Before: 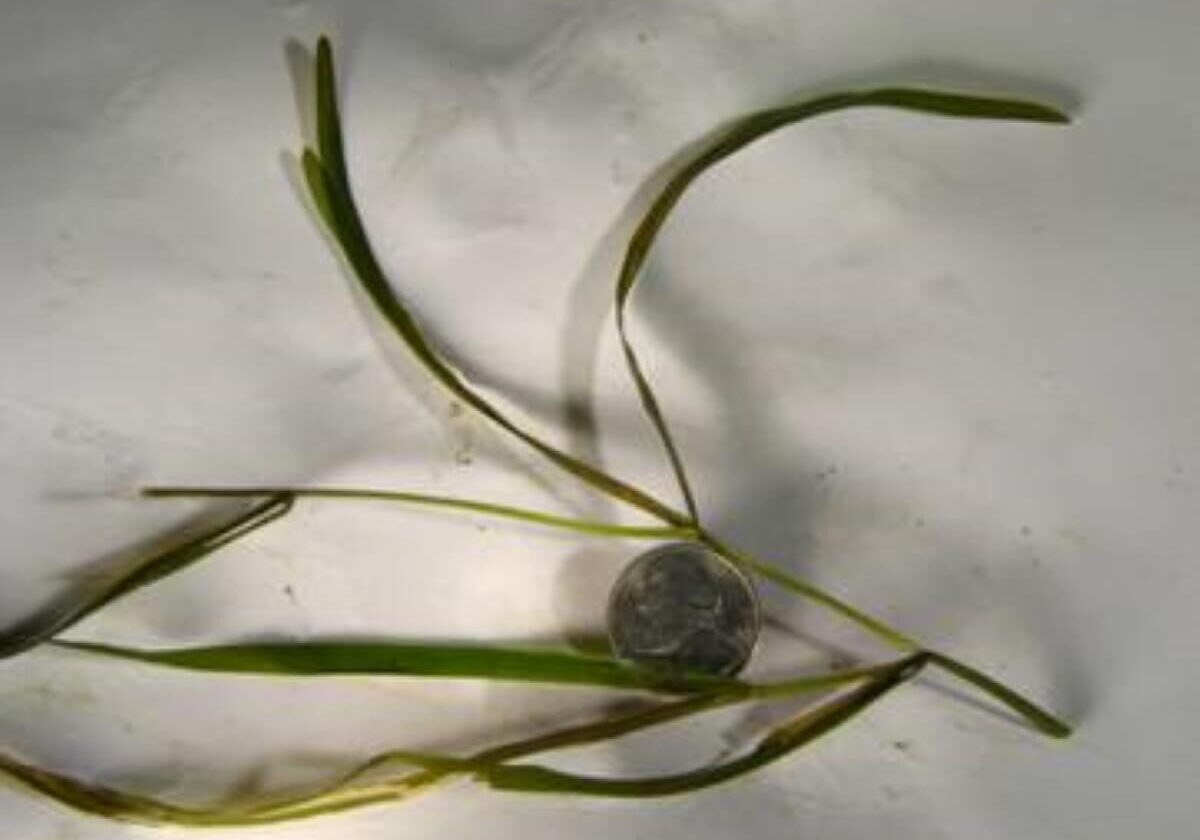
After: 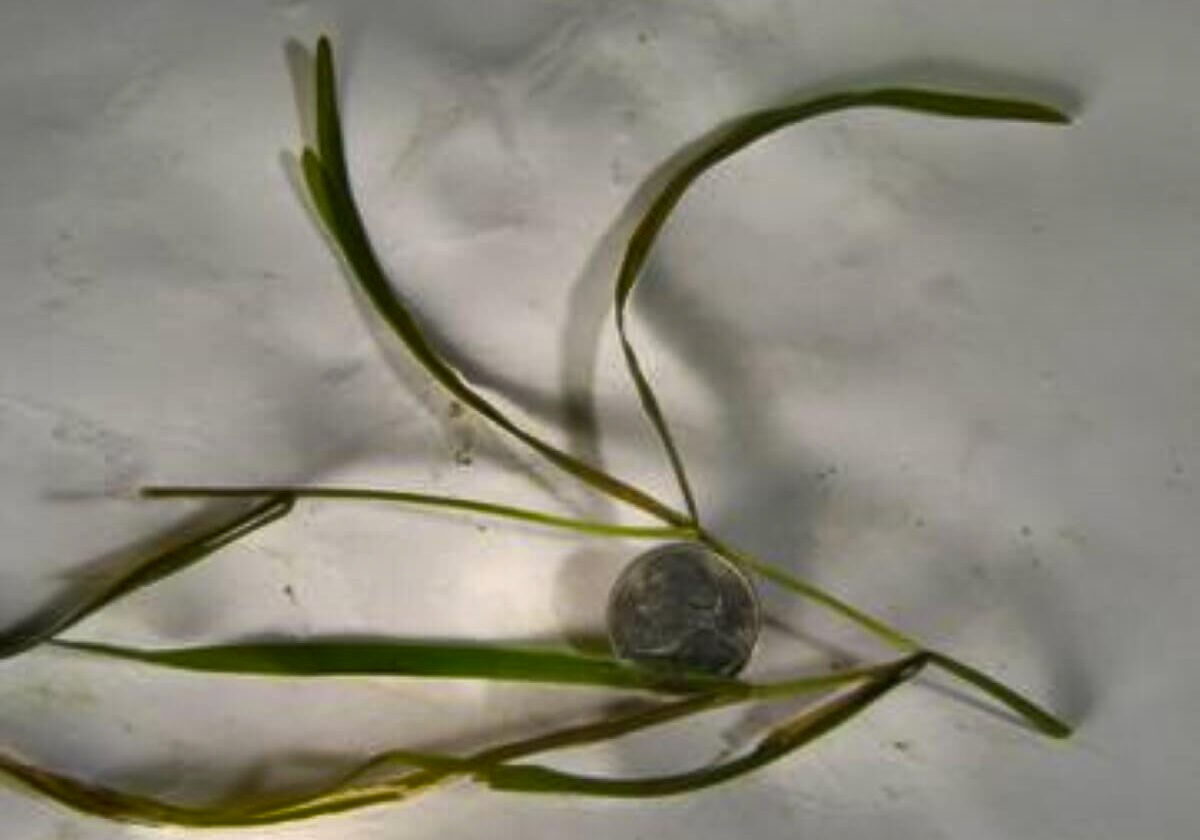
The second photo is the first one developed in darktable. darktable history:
shadows and highlights: shadows 20.97, highlights -81.54, soften with gaussian
